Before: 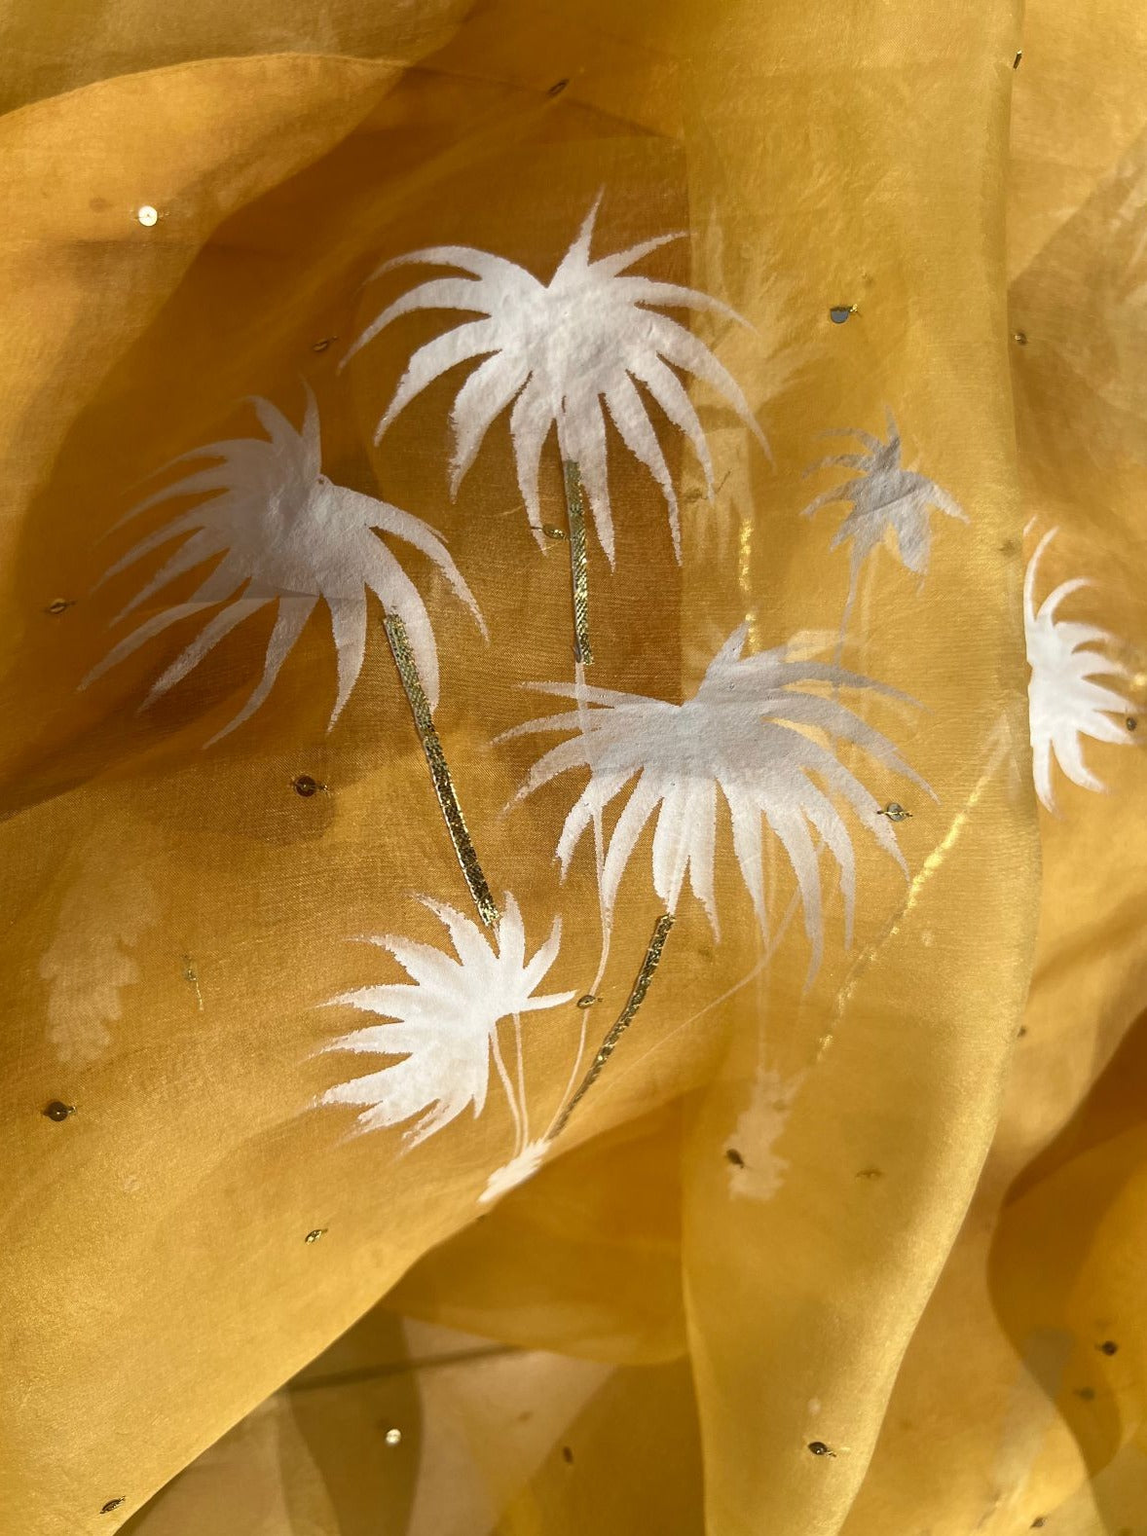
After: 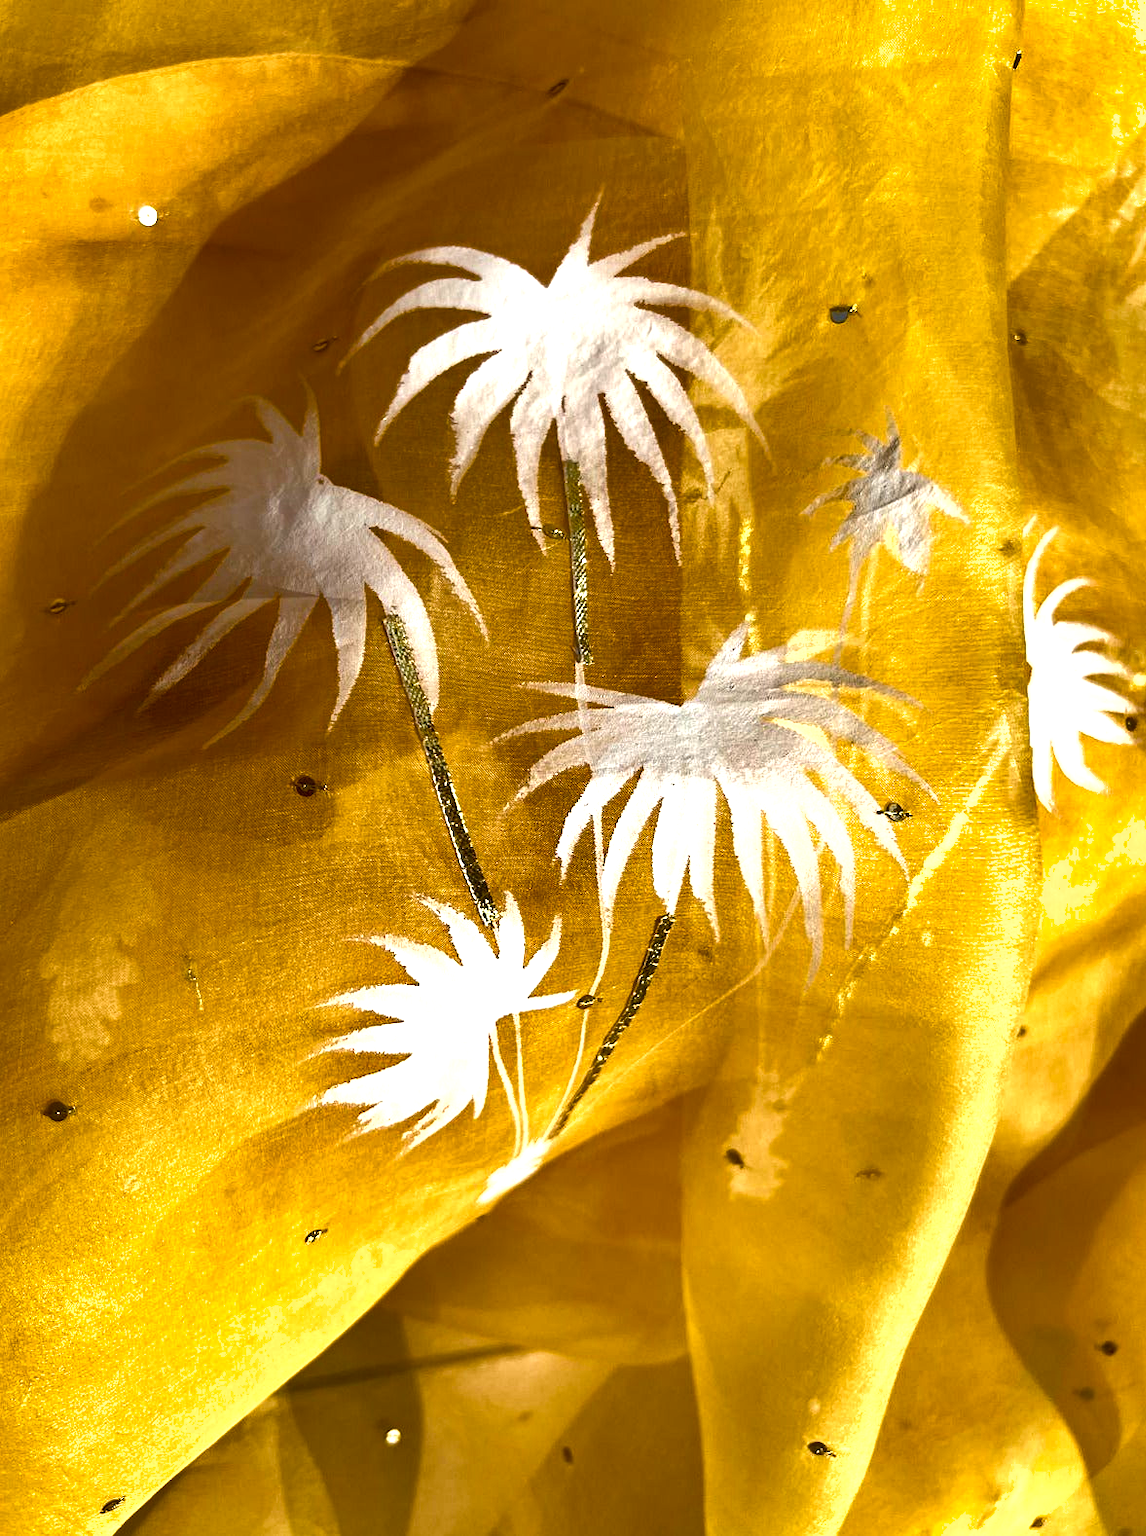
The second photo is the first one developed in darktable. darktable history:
color balance rgb: shadows lift › hue 87.8°, highlights gain › luminance 14.557%, global offset › chroma 0.055%, global offset › hue 253.76°, perceptual saturation grading › global saturation 20%, perceptual saturation grading › highlights -25.331%, perceptual saturation grading › shadows 50.113%, perceptual brilliance grading › global brilliance -5.715%, perceptual brilliance grading › highlights 24.115%, perceptual brilliance grading › mid-tones 6.83%, perceptual brilliance grading › shadows -4.79%, global vibrance 30.115%, contrast 10.595%
contrast brightness saturation: saturation -0.086
base curve: preserve colors none
shadows and highlights: shadows 4.84, soften with gaussian
